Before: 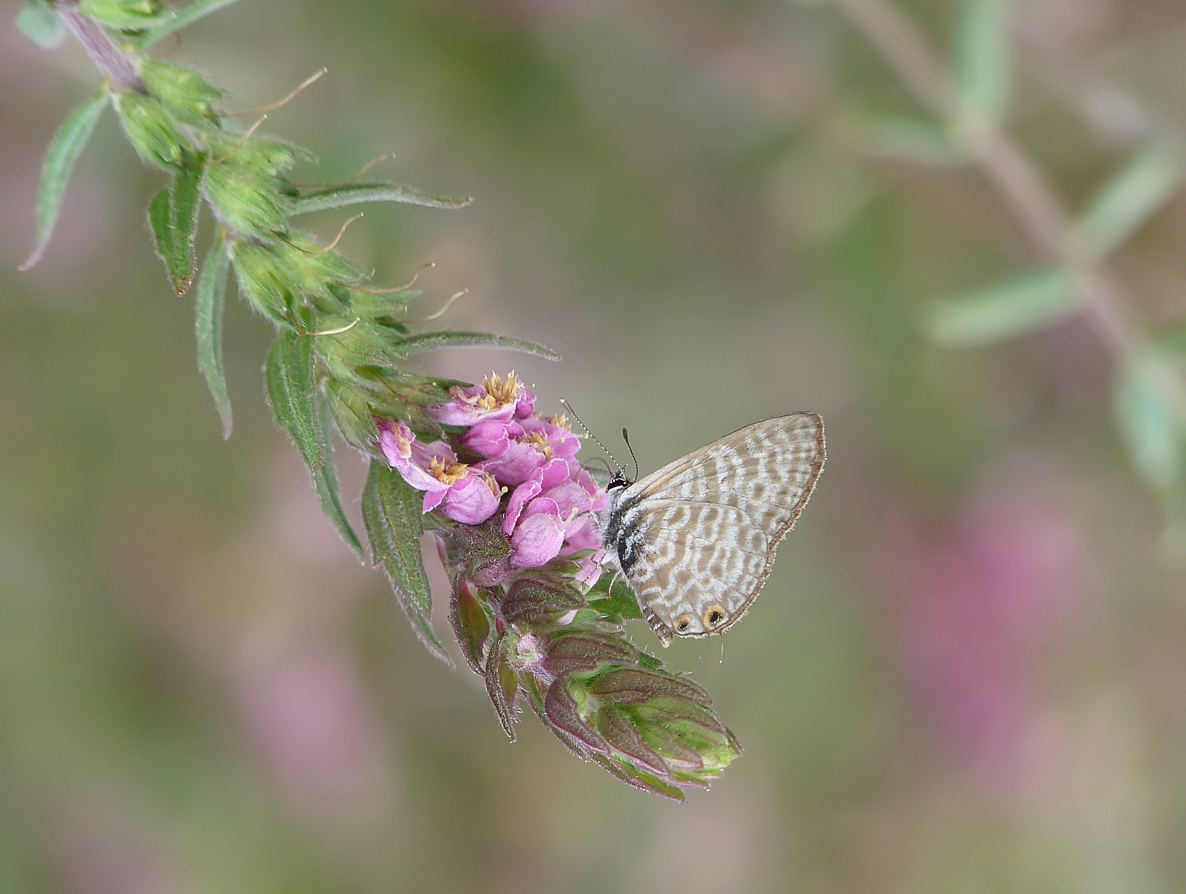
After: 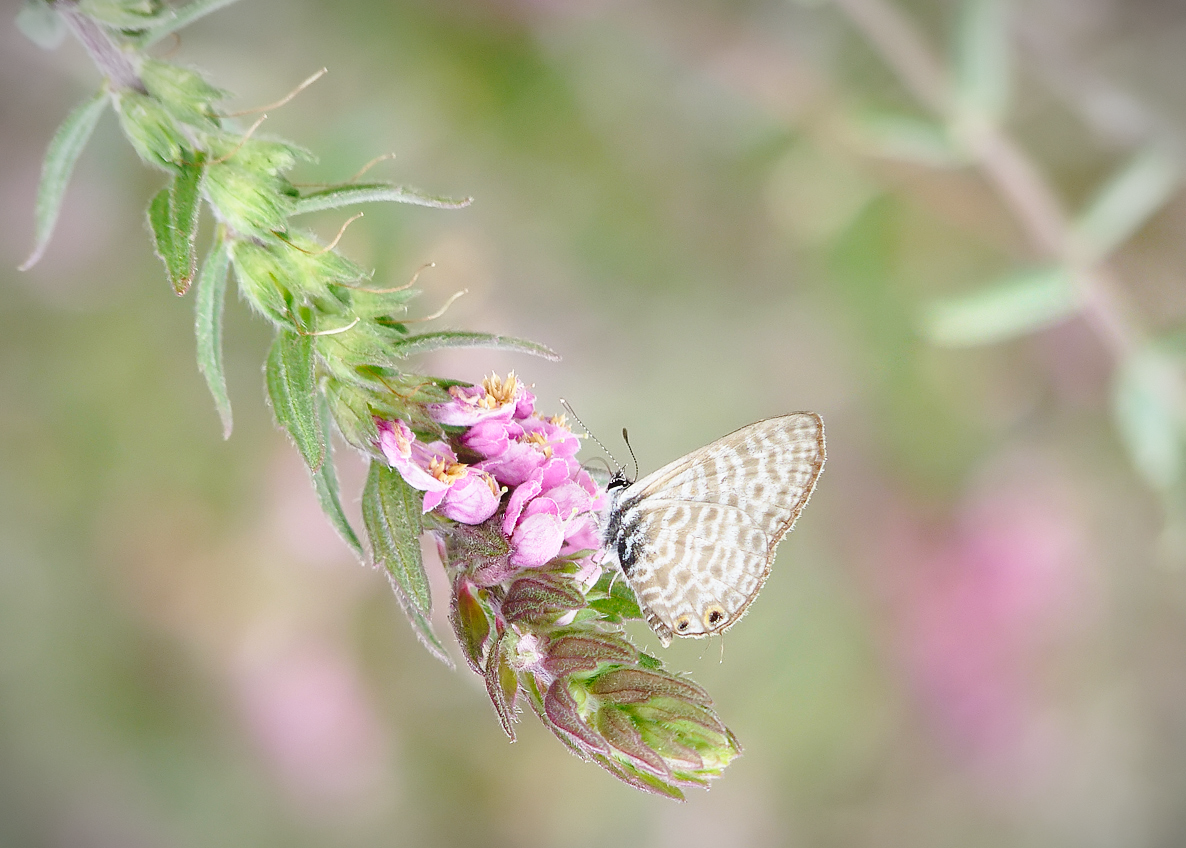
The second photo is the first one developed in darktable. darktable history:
base curve: curves: ch0 [(0, 0) (0.028, 0.03) (0.121, 0.232) (0.46, 0.748) (0.859, 0.968) (1, 1)], preserve colors none
vignetting: fall-off radius 59.78%, automatic ratio true
crop and rotate: top 0.014%, bottom 5.124%
